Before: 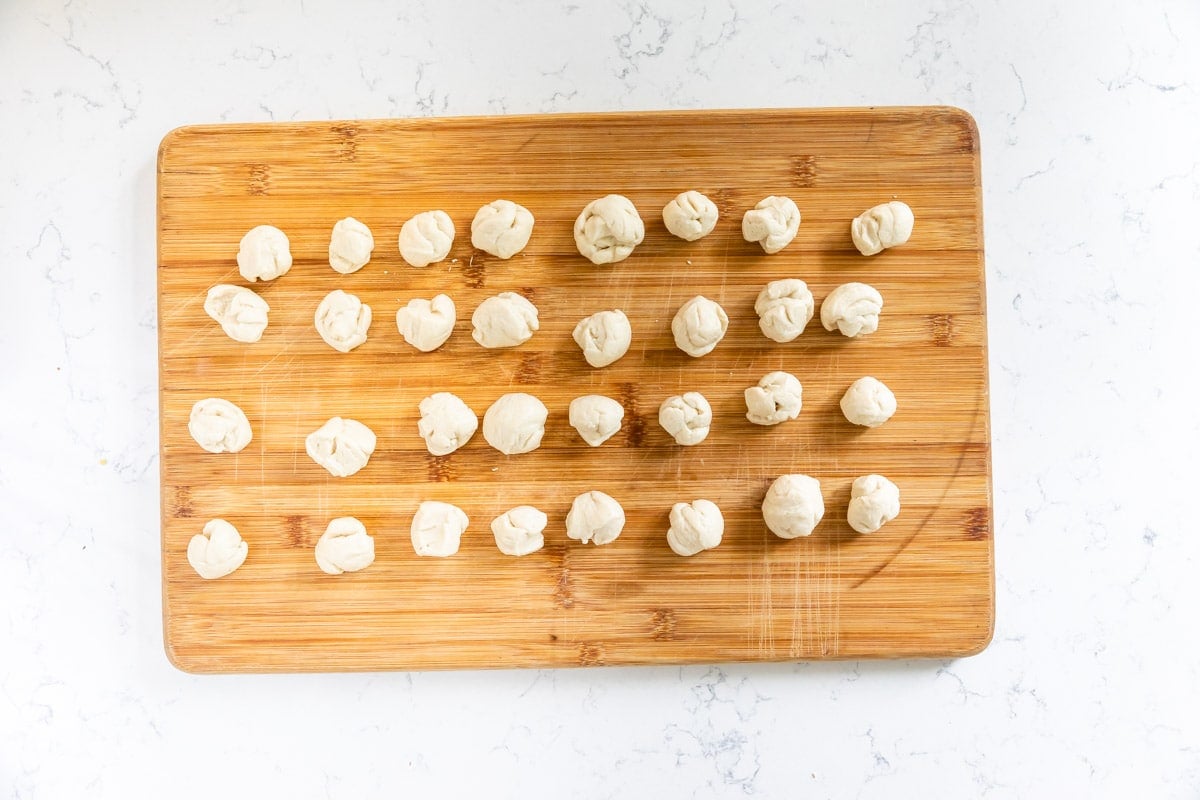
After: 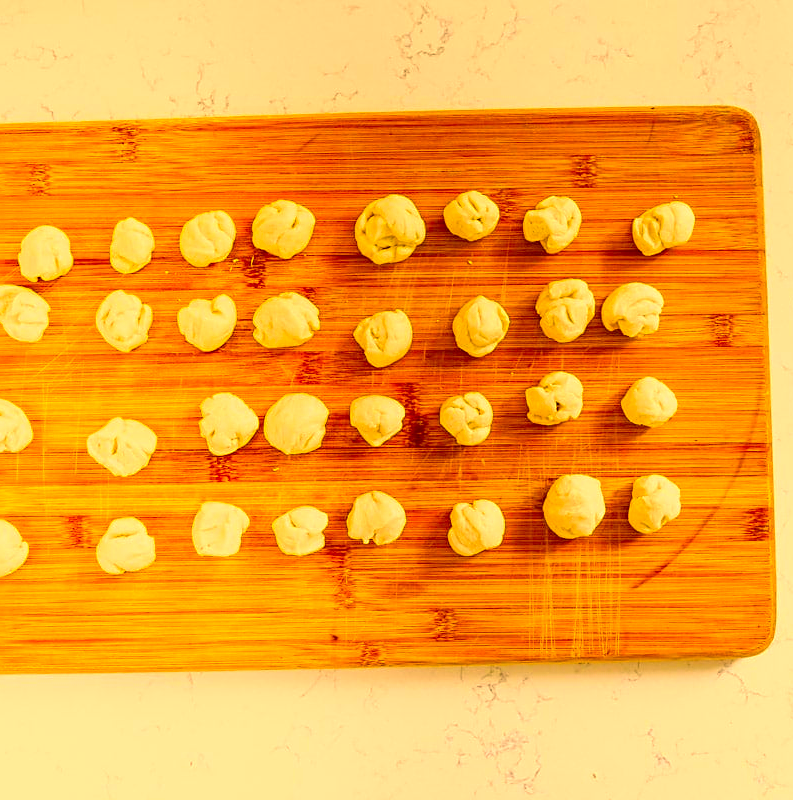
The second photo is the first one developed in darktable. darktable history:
crop and rotate: left 18.259%, right 15.582%
color correction: highlights a* 10.96, highlights b* 30.16, shadows a* 2.8, shadows b* 17.76, saturation 1.76
sharpen: on, module defaults
